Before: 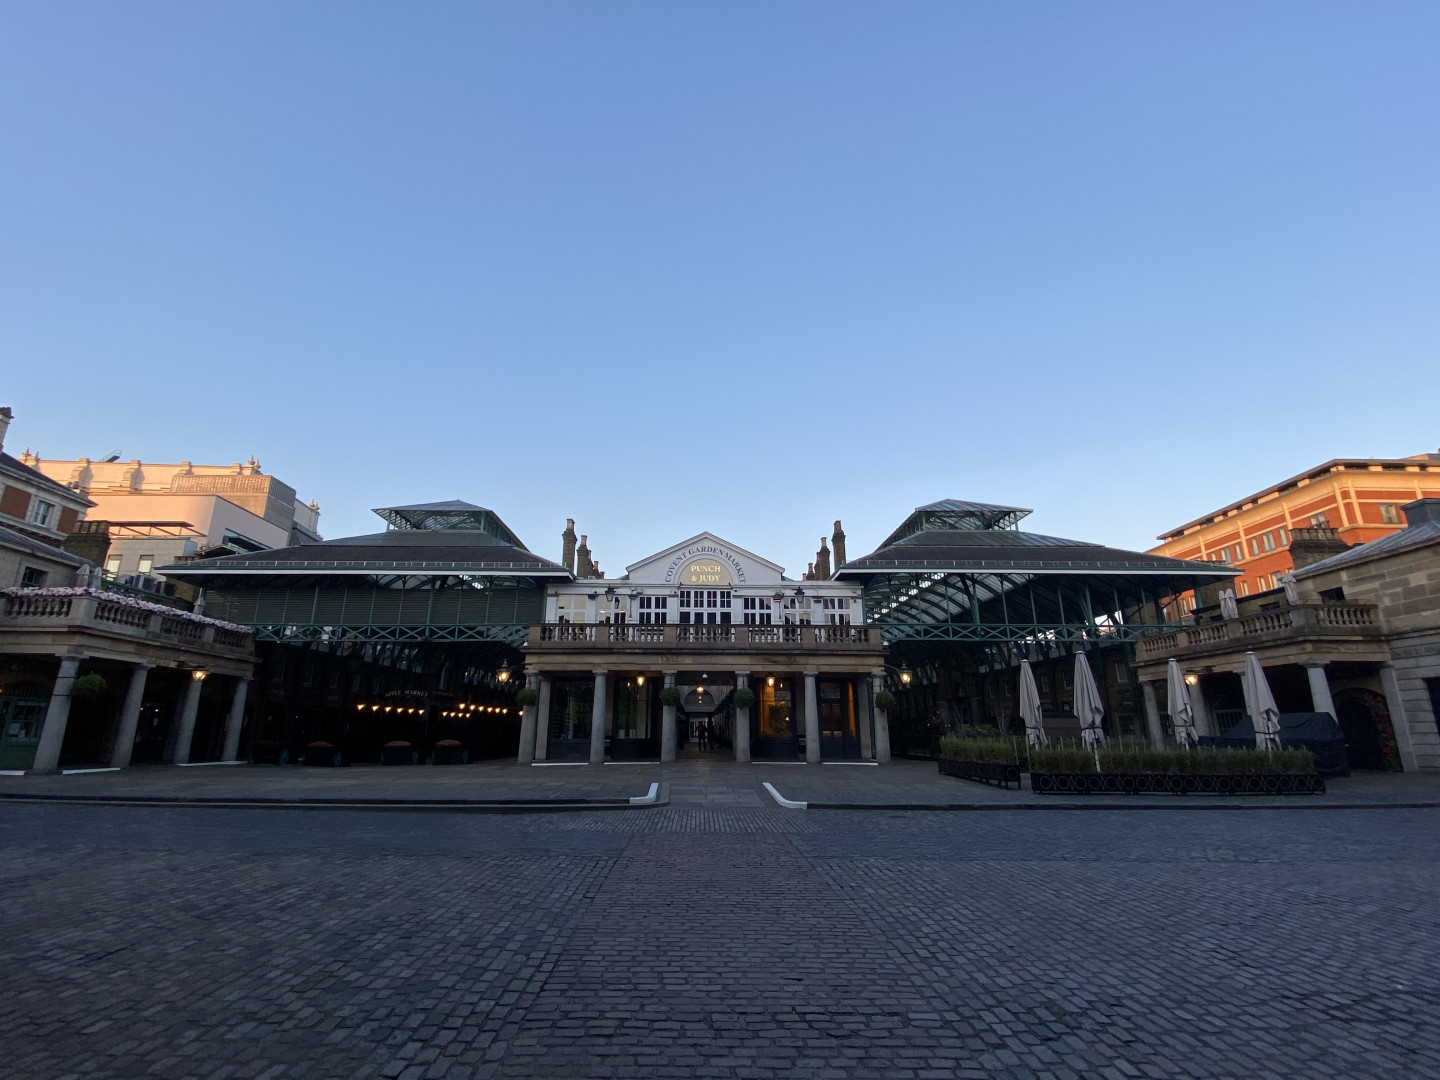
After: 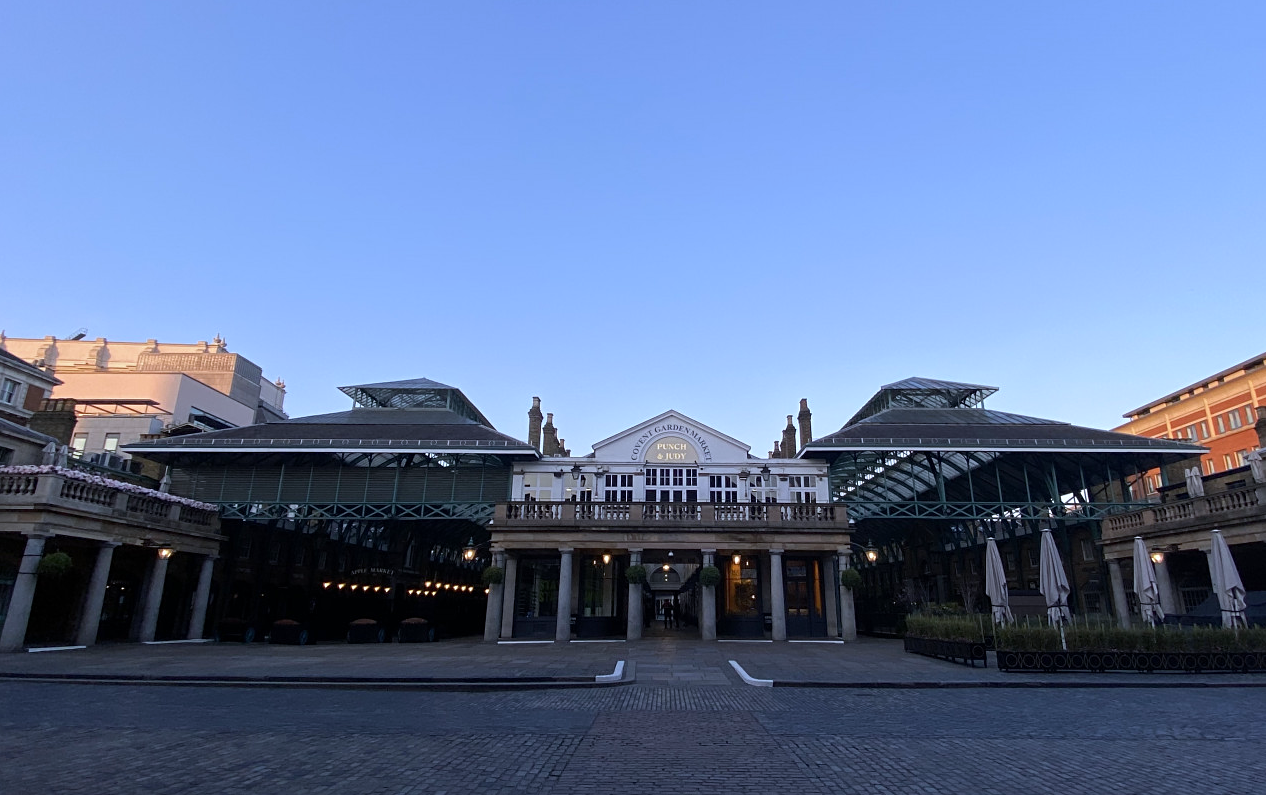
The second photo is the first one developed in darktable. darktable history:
sharpen: amount 0.2
white balance: red 0.967, blue 1.119, emerald 0.756
crop and rotate: left 2.425%, top 11.305%, right 9.6%, bottom 15.08%
